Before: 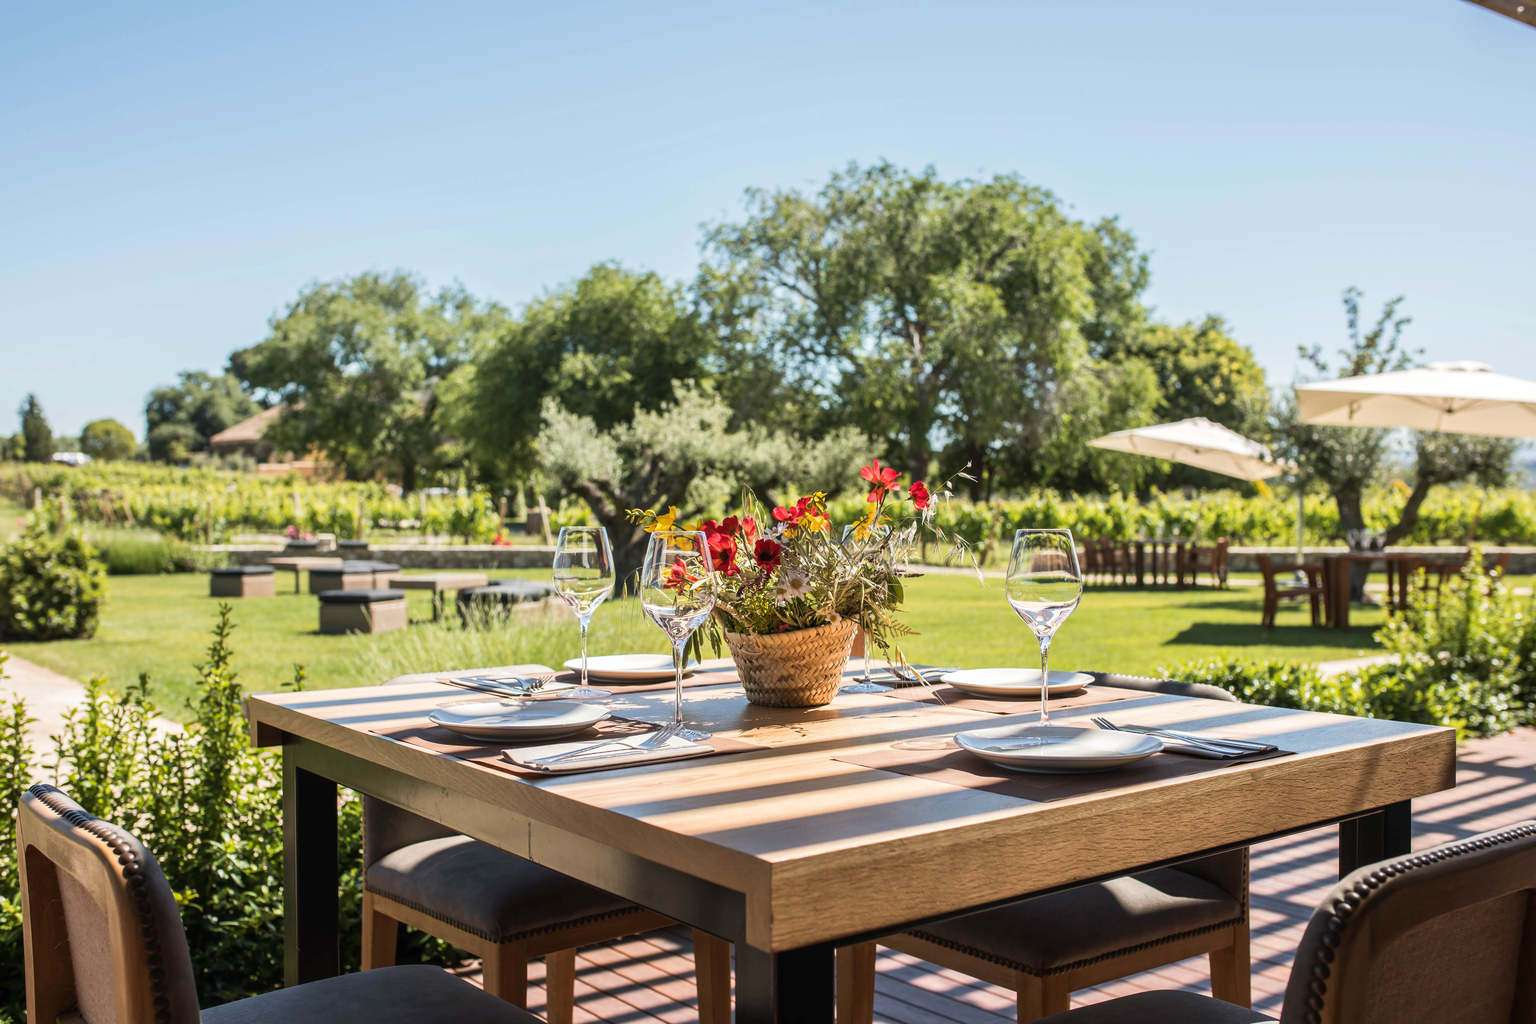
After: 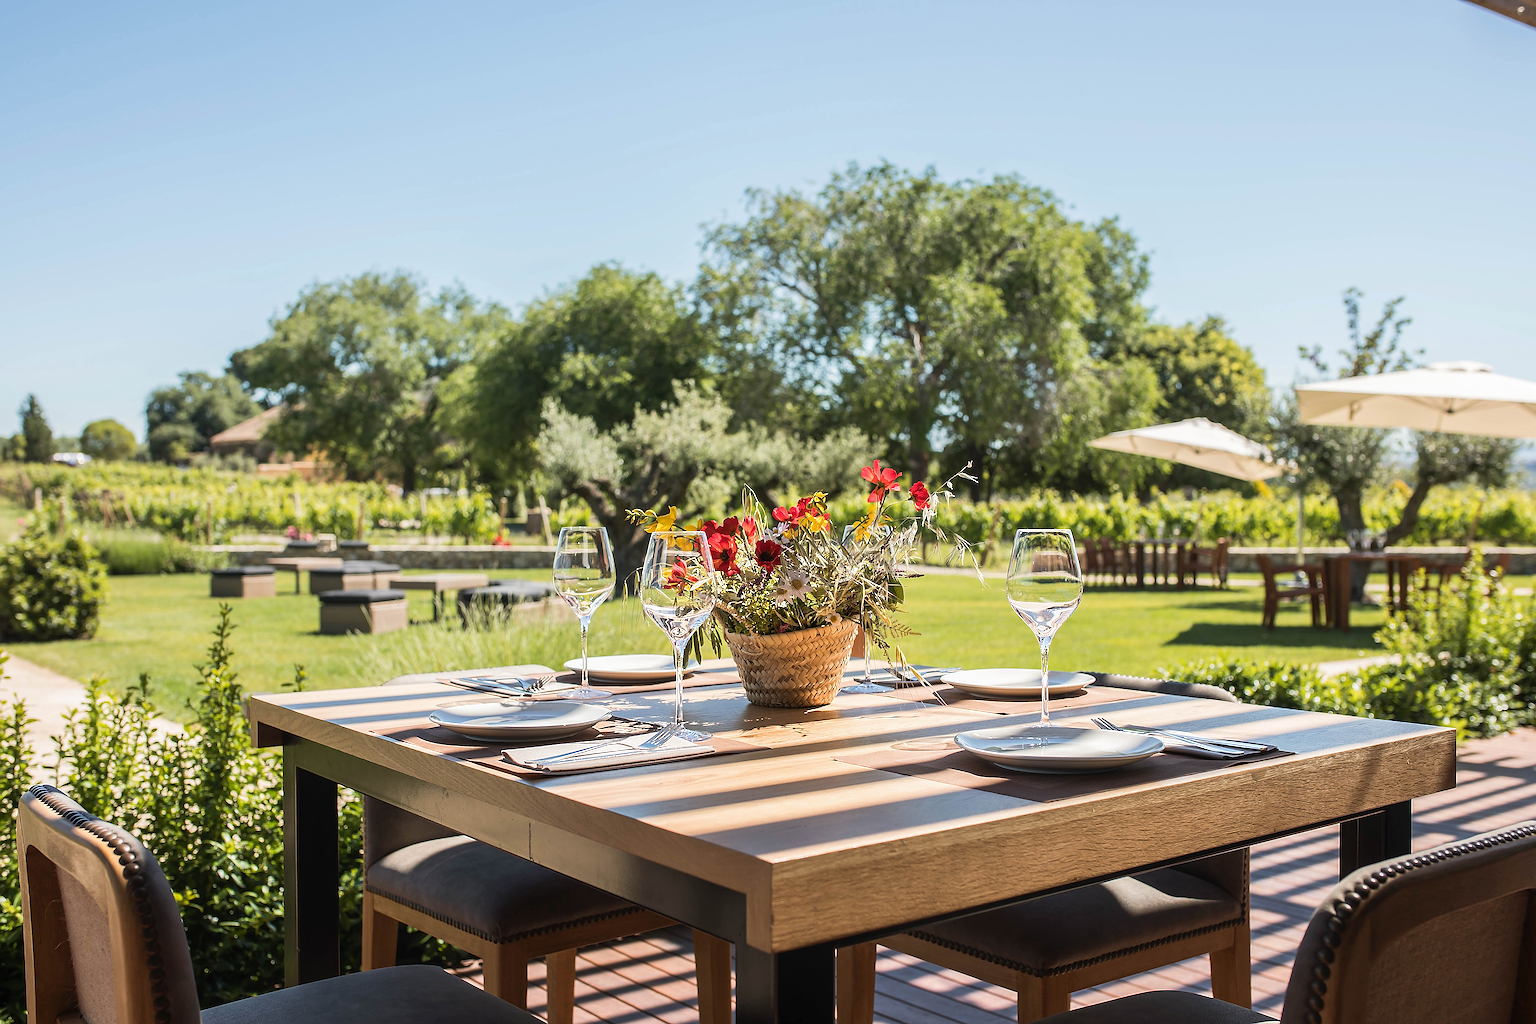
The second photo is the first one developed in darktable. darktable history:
local contrast: mode bilateral grid, contrast 100, coarseness 99, detail 90%, midtone range 0.2
sharpen: amount 1.991
